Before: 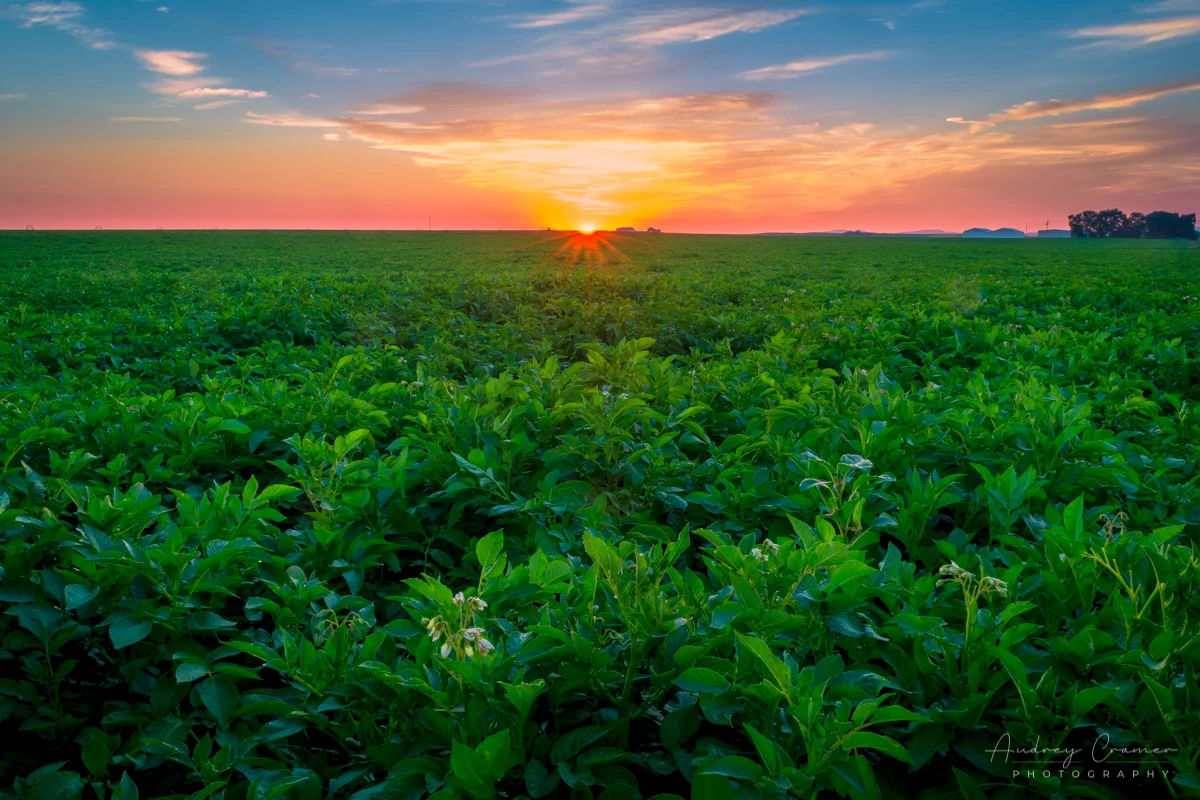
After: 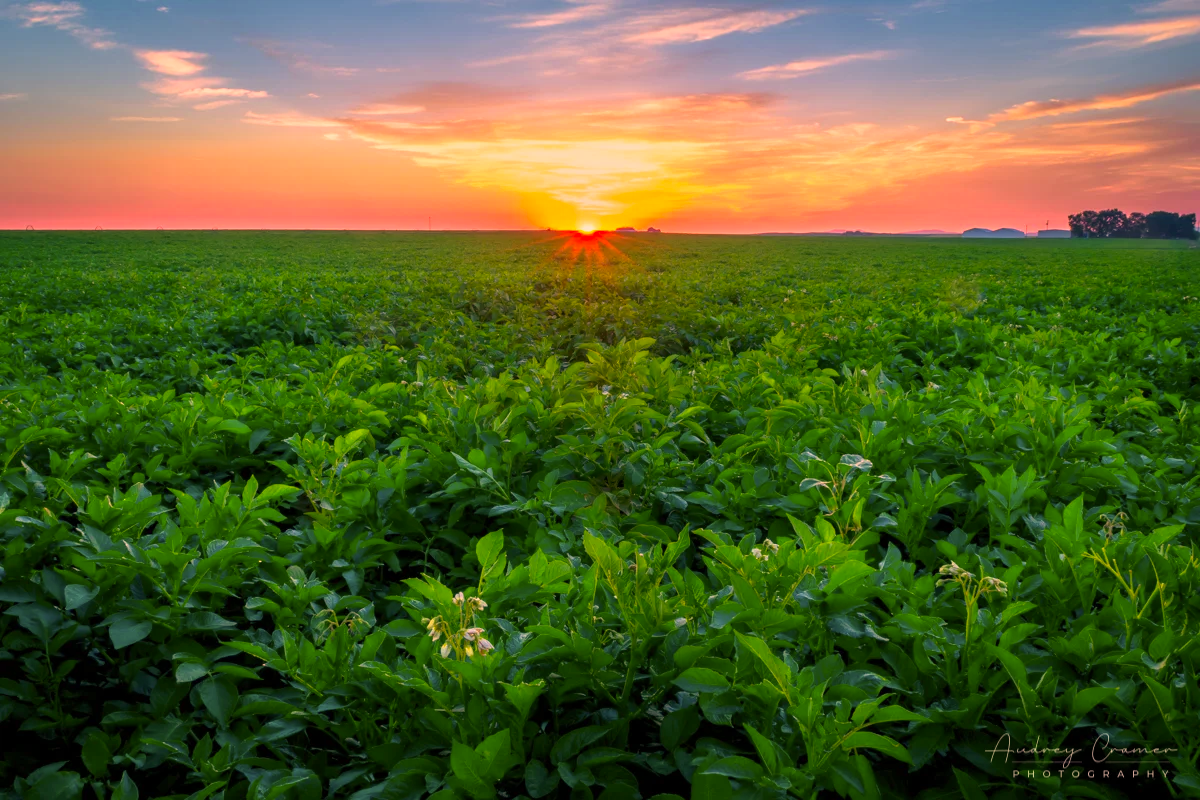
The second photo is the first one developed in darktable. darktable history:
color correction: highlights a* 20.63, highlights b* 19.55
exposure: compensate exposure bias true, compensate highlight preservation false
base curve: curves: ch0 [(0, 0) (0.666, 0.806) (1, 1)], preserve colors none
